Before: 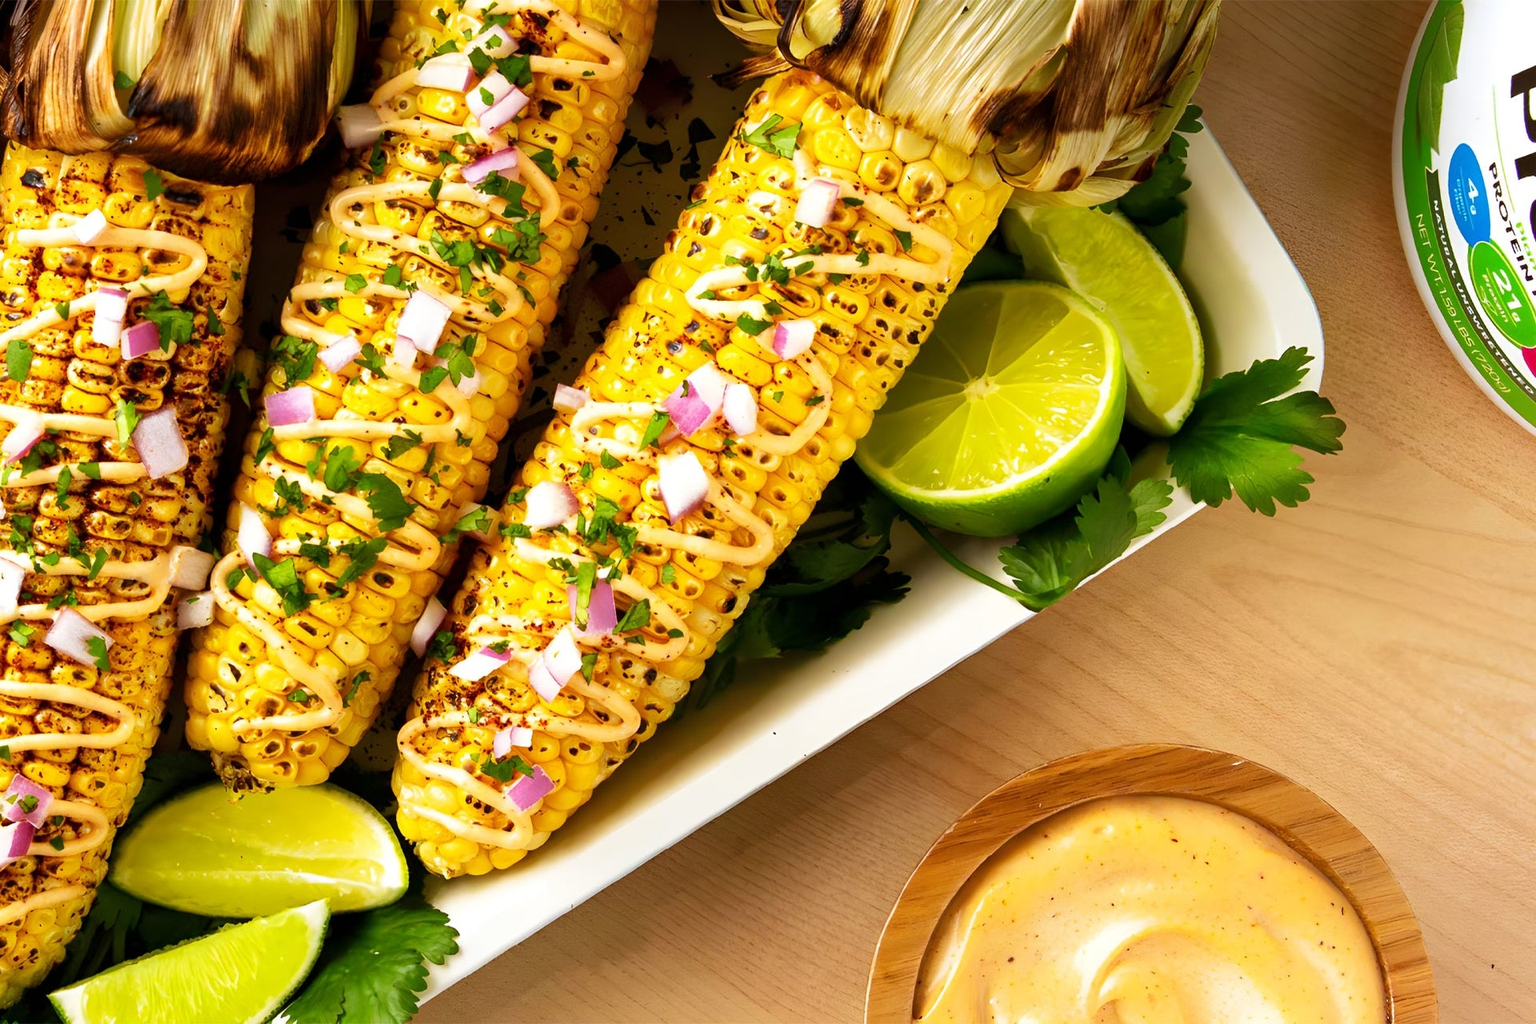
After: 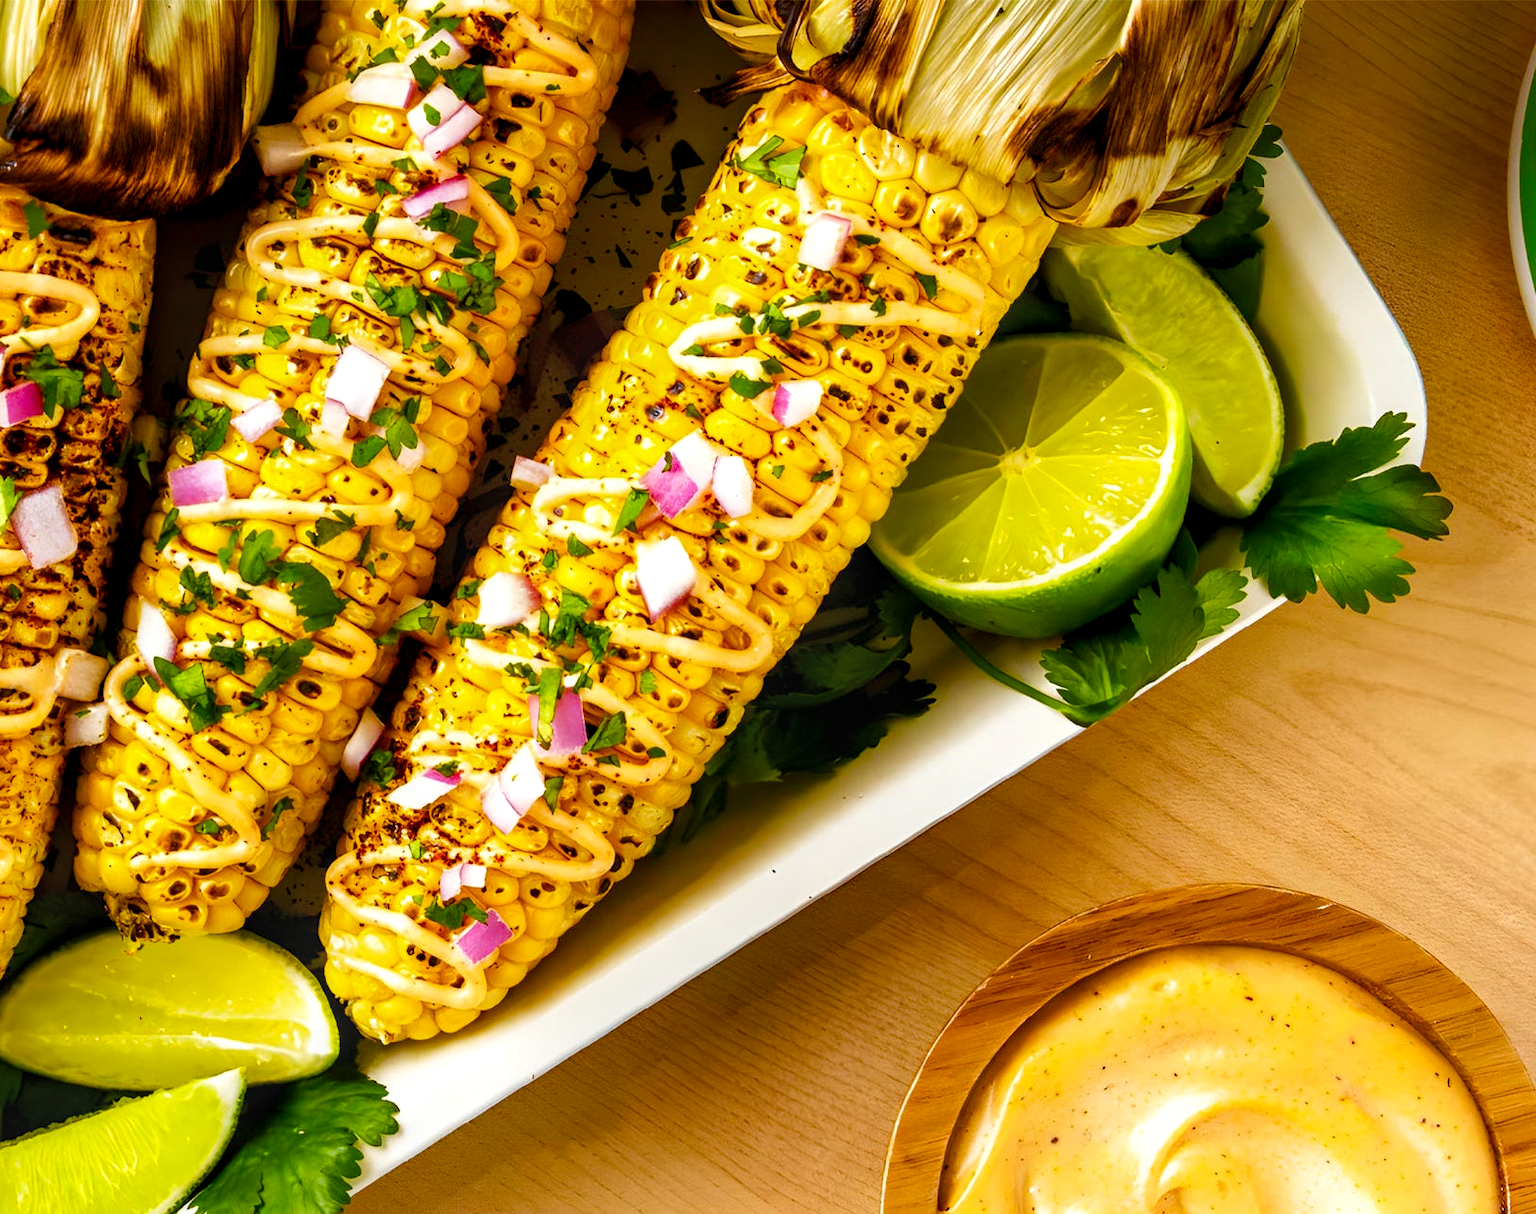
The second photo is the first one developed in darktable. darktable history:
crop: left 8.026%, right 7.374%
local contrast: detail 130%
color balance rgb: perceptual saturation grading › global saturation 35%, perceptual saturation grading › highlights -25%, perceptual saturation grading › shadows 50%
